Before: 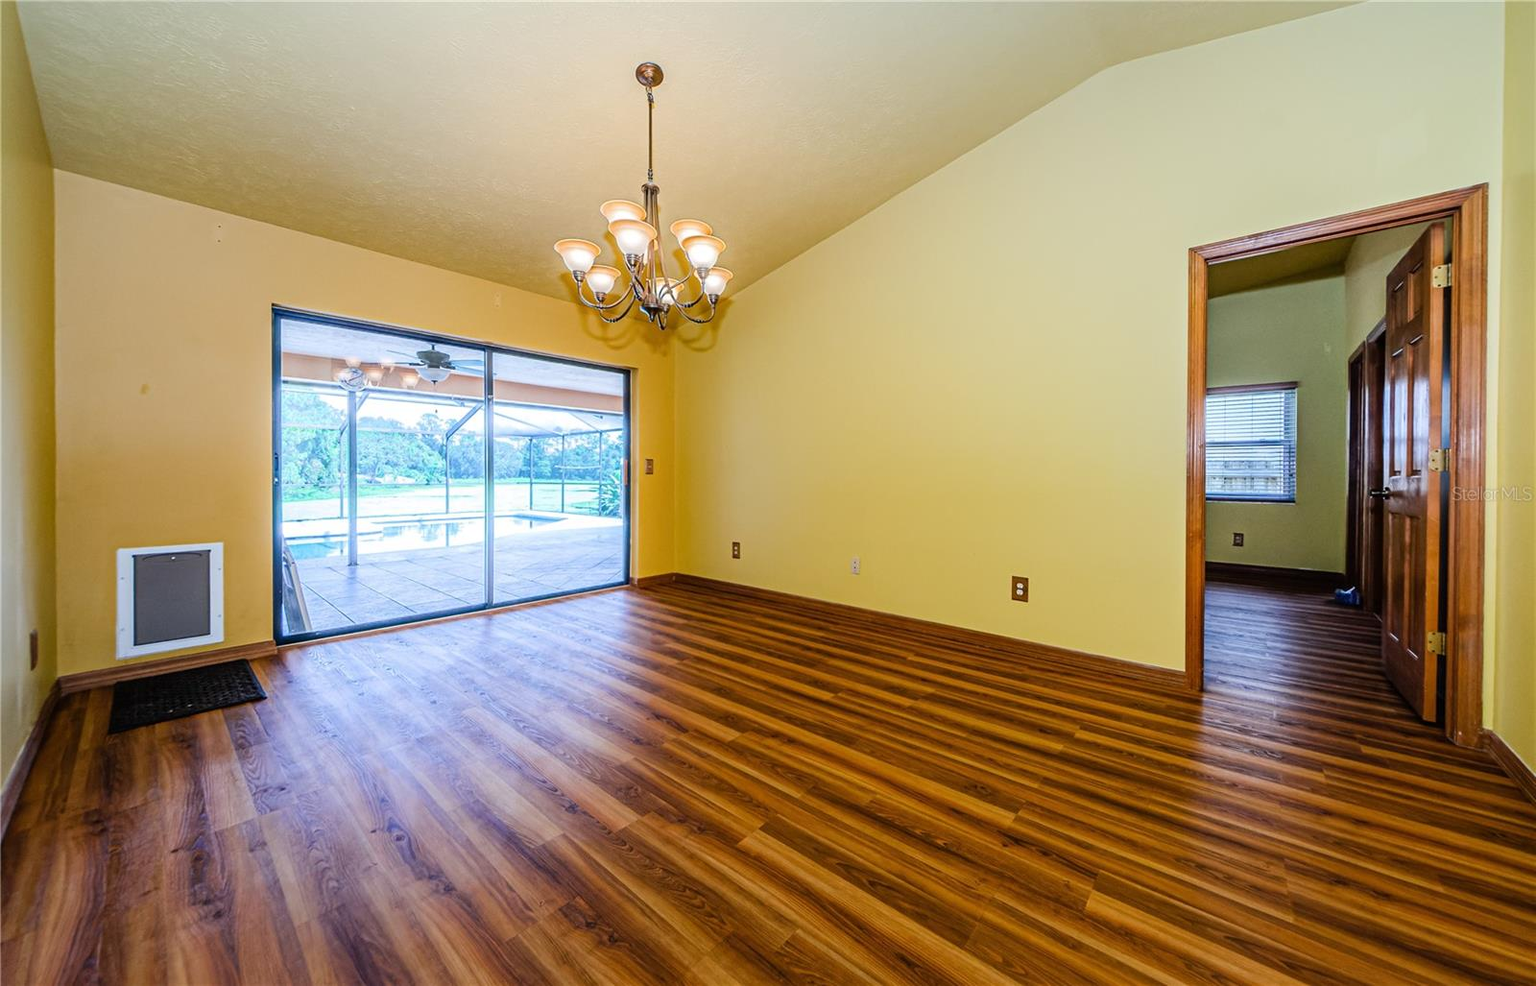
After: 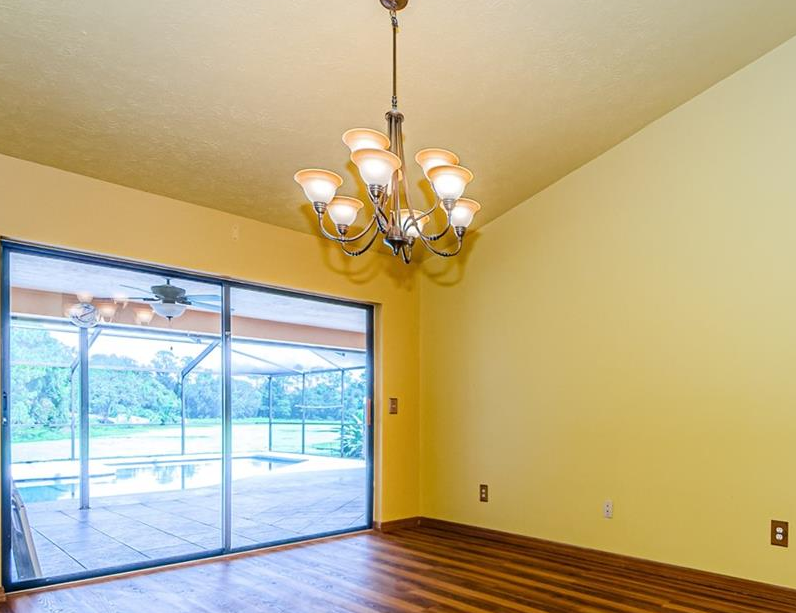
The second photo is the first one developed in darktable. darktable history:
crop: left 17.713%, top 7.842%, right 32.493%, bottom 32.419%
levels: mode automatic, levels [0, 0.435, 0.917]
